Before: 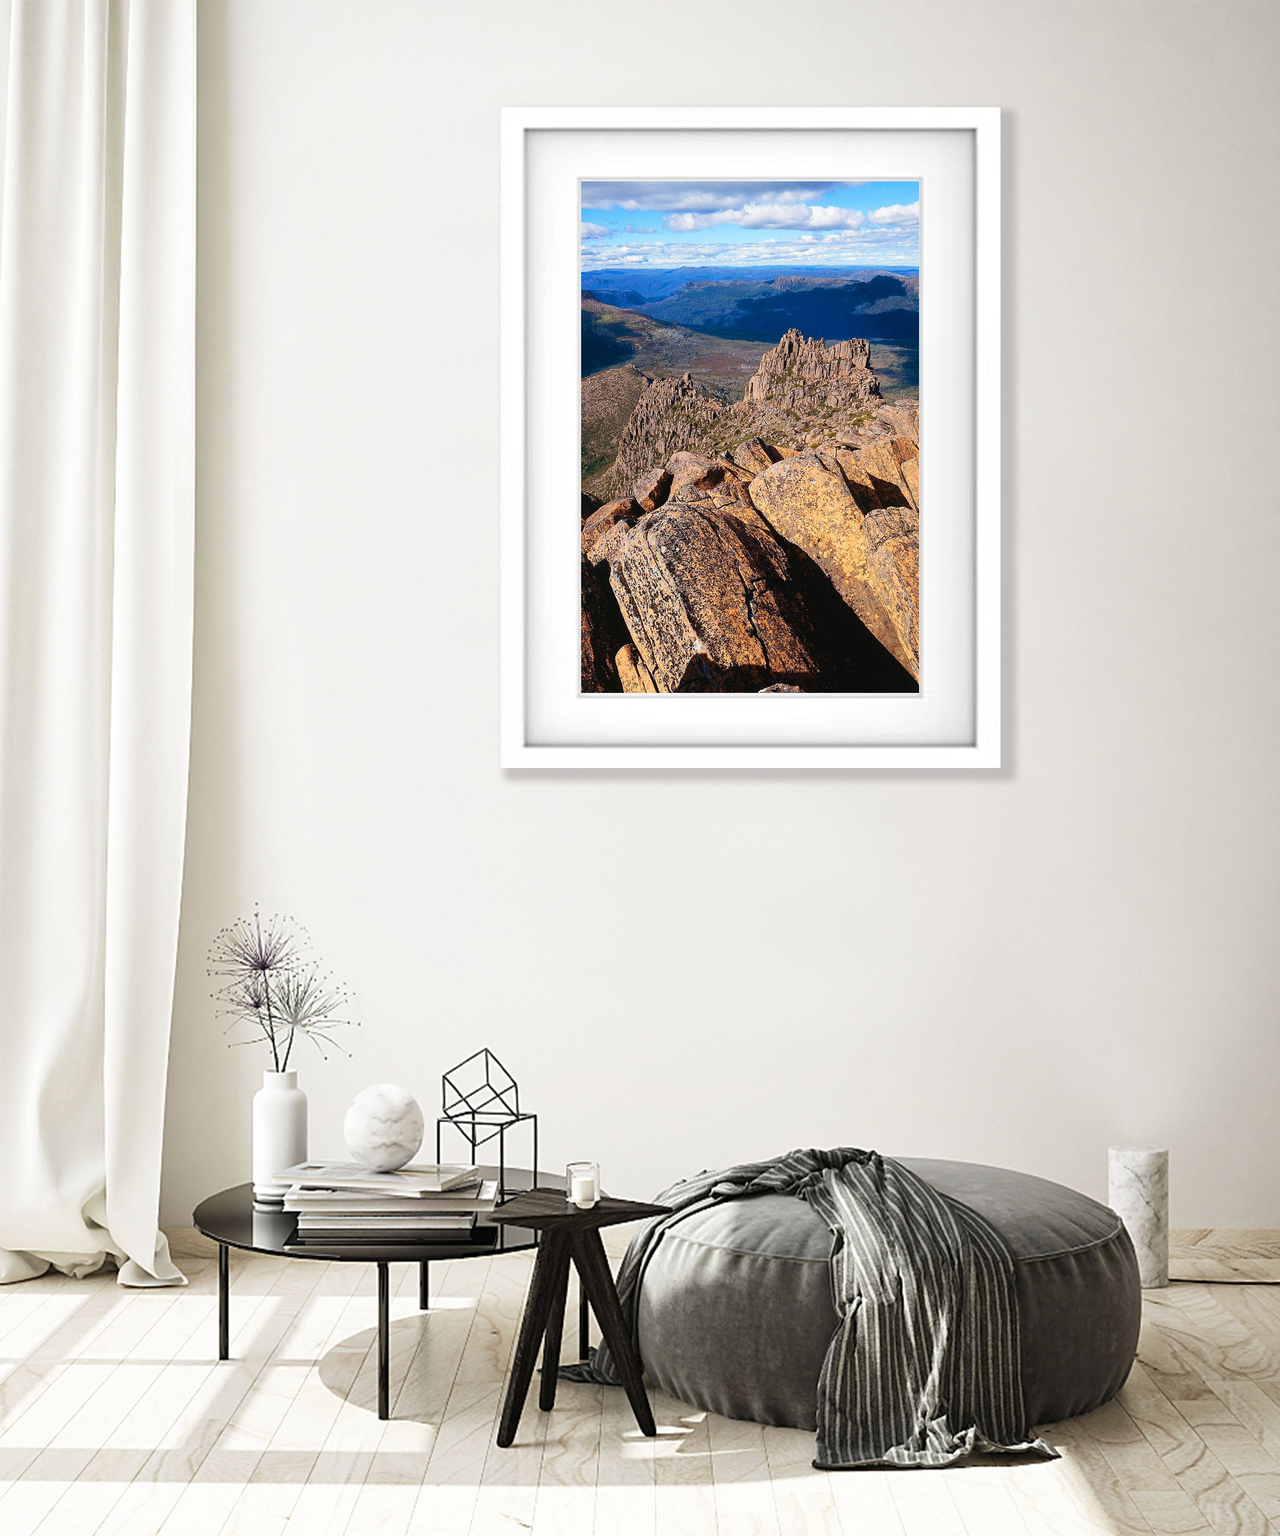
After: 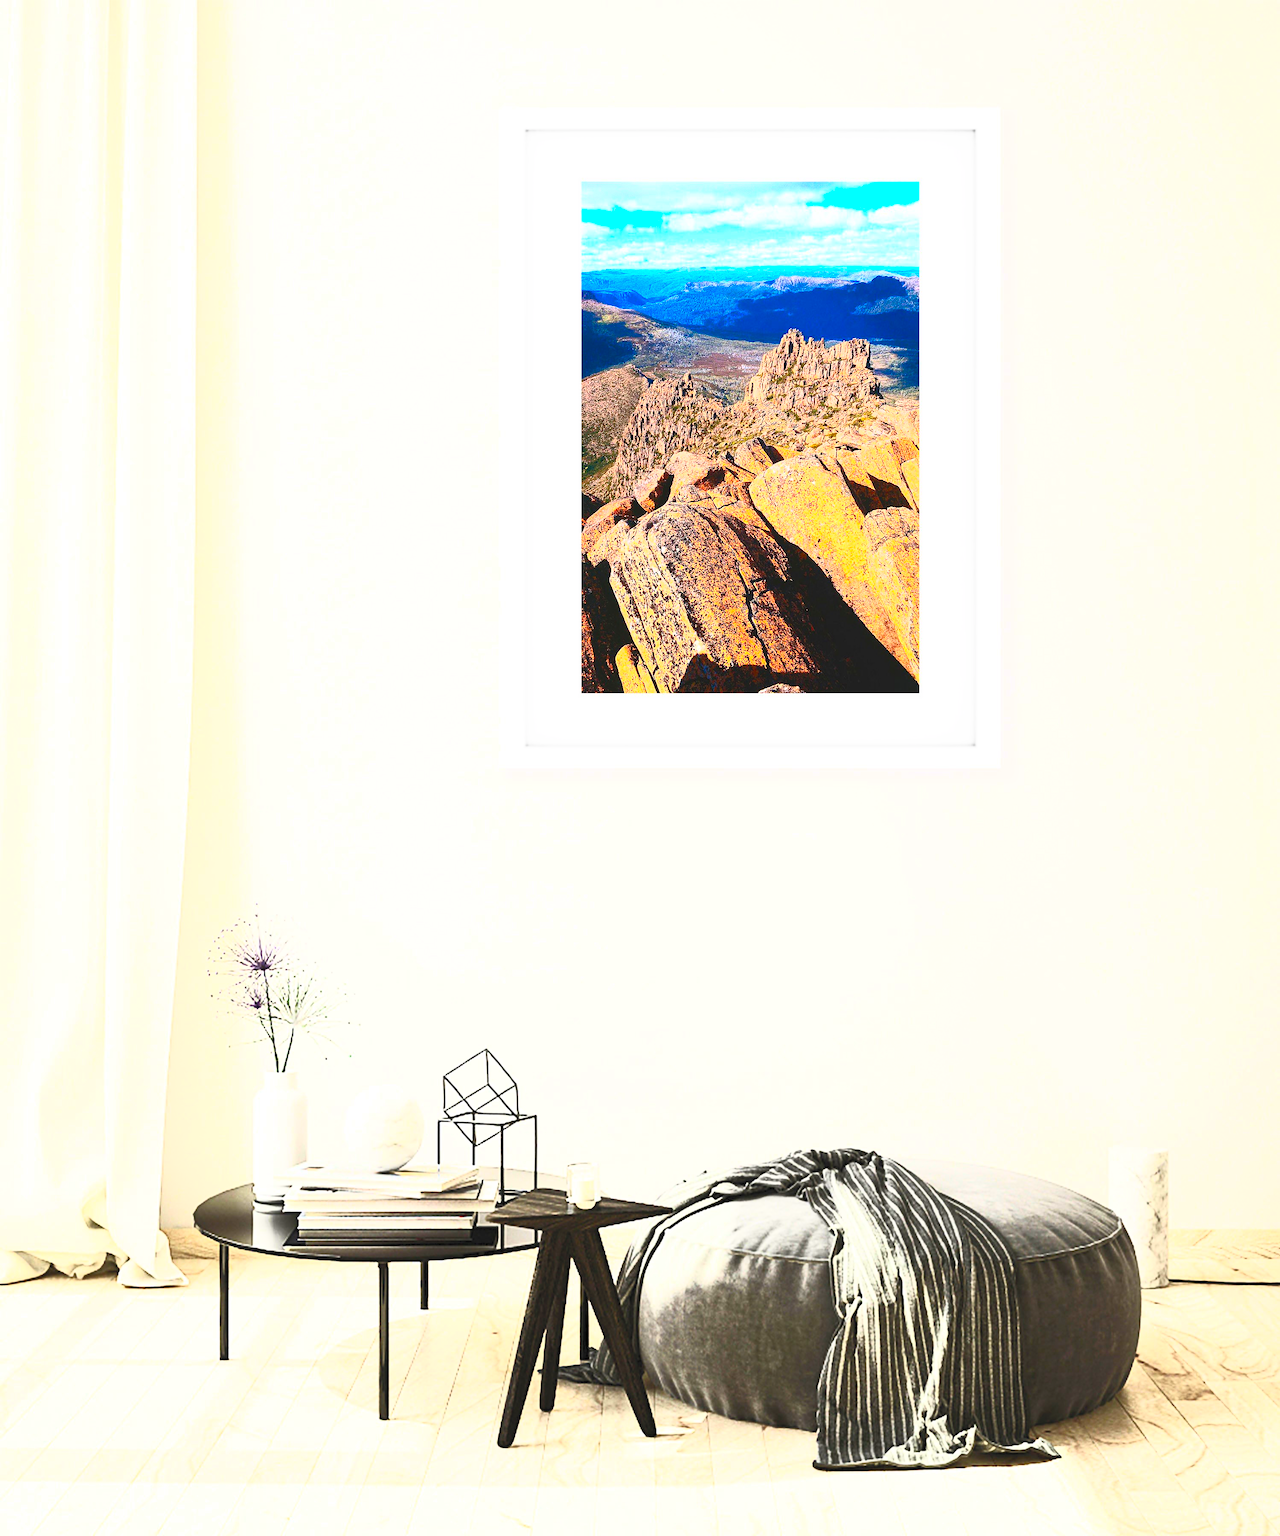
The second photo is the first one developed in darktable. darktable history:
contrast brightness saturation: contrast 0.988, brightness 0.99, saturation 0.987
